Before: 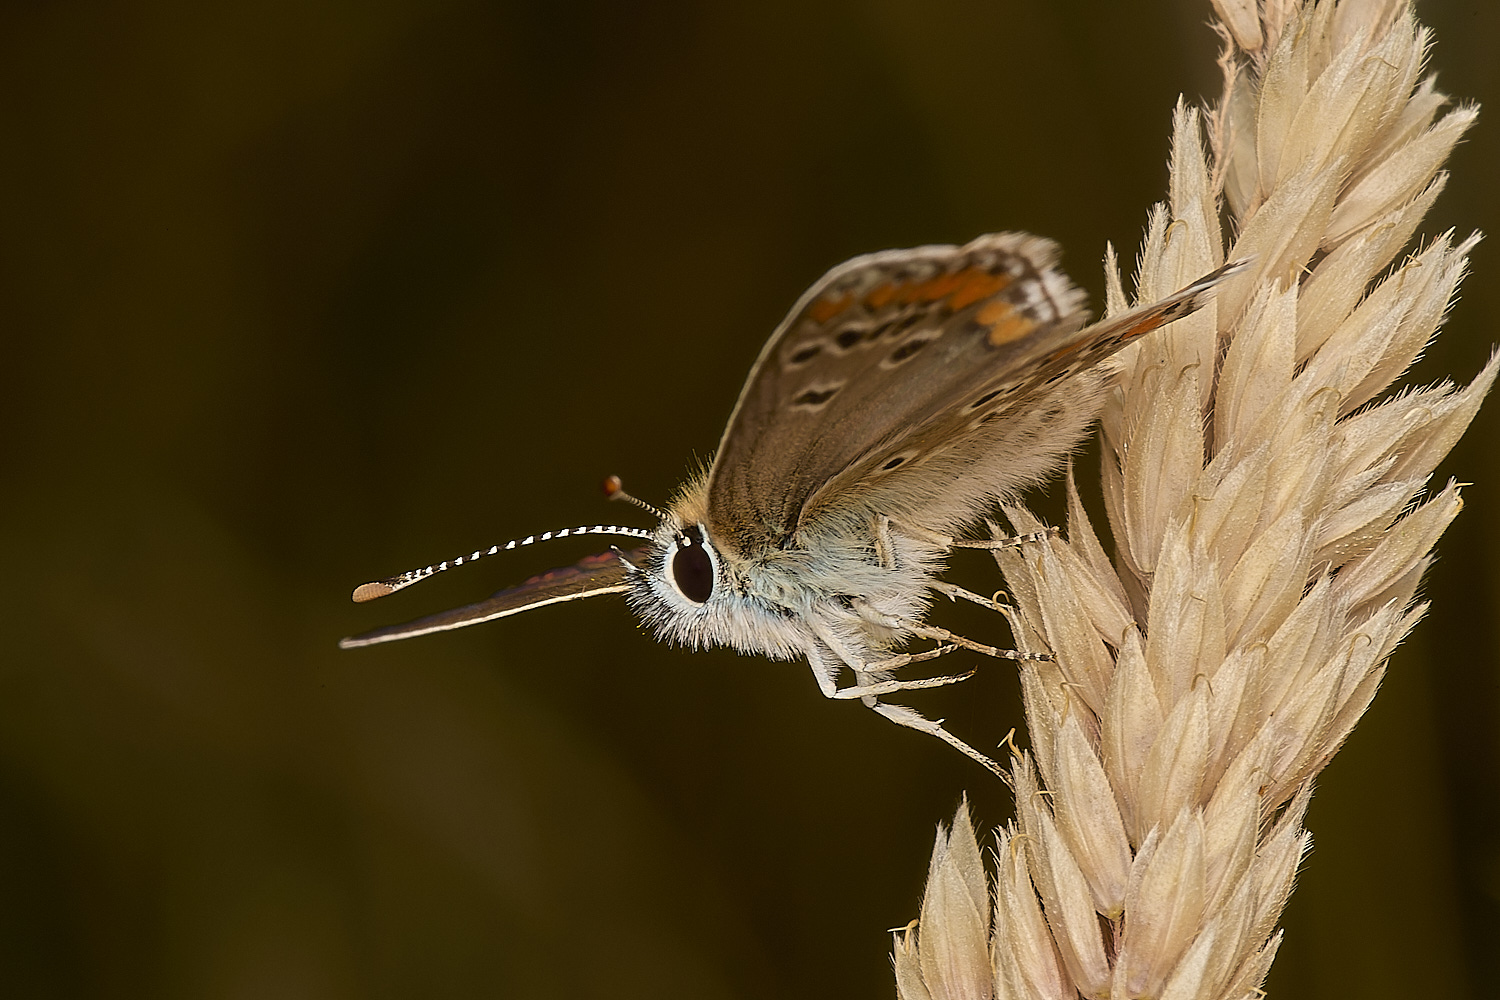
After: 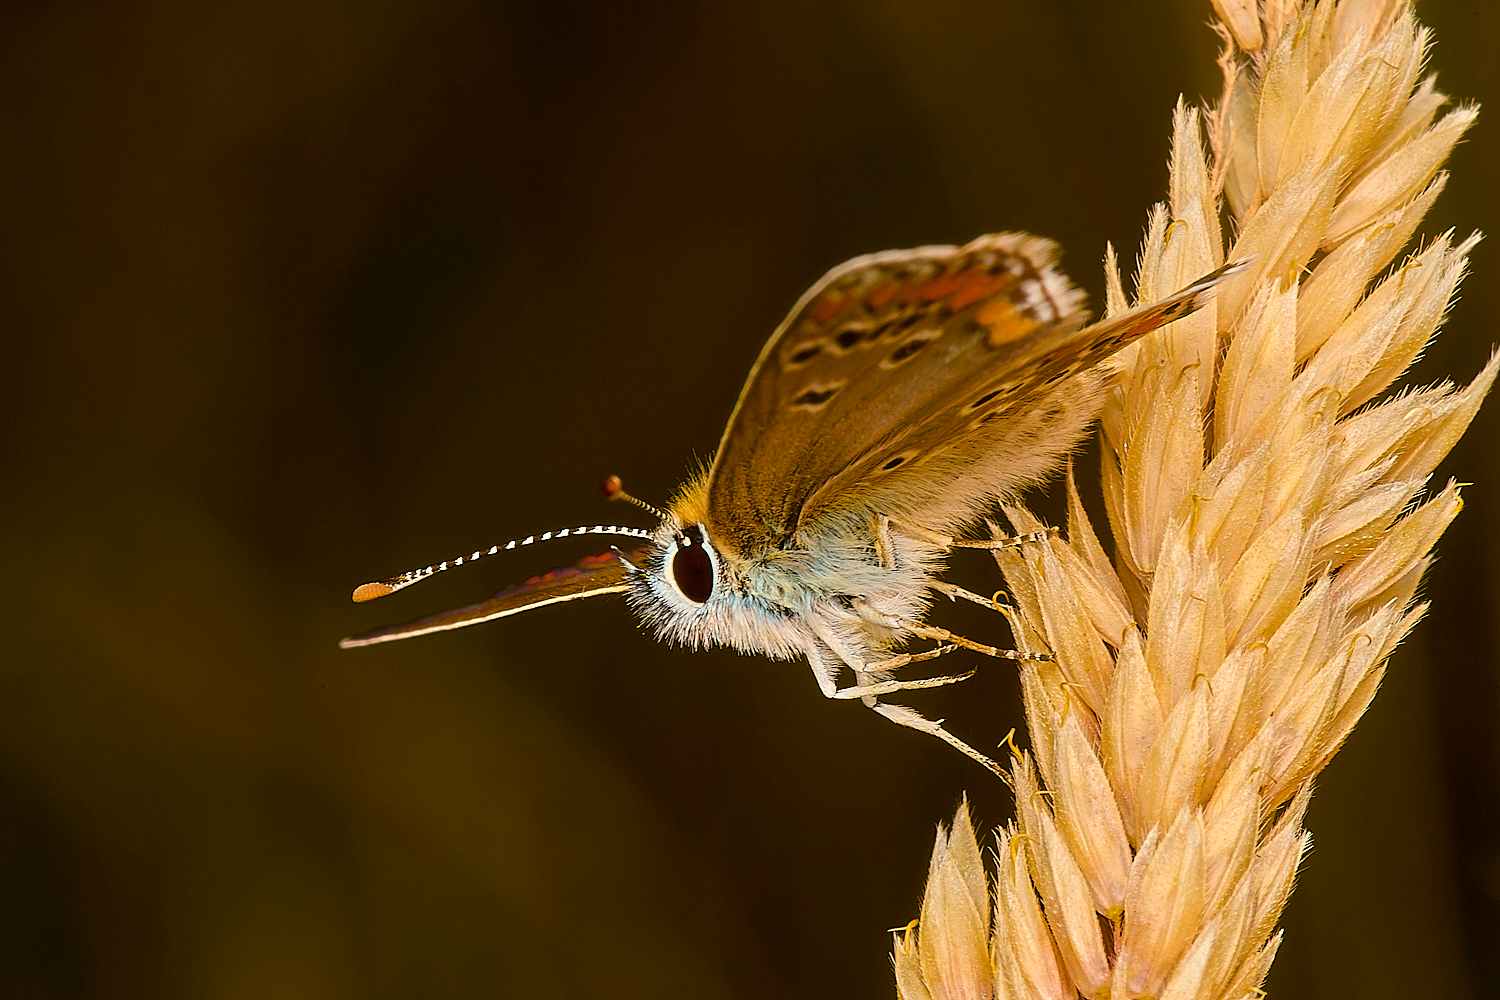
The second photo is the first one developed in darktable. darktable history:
color balance rgb: linear chroma grading › global chroma 15%, perceptual saturation grading › global saturation 30%
exposure: exposure 0.178 EV, compensate exposure bias true, compensate highlight preservation false
